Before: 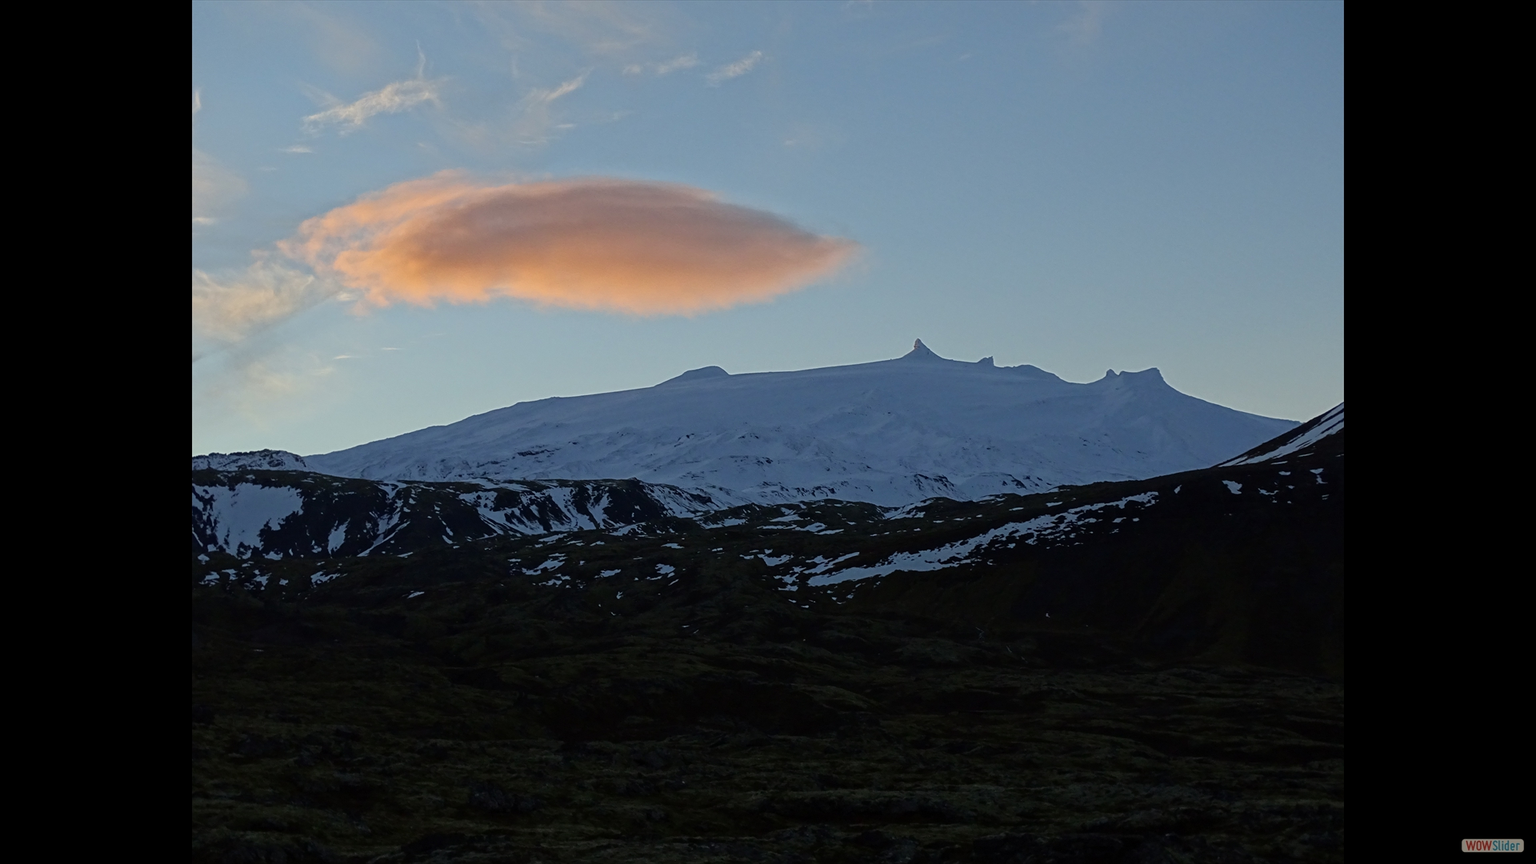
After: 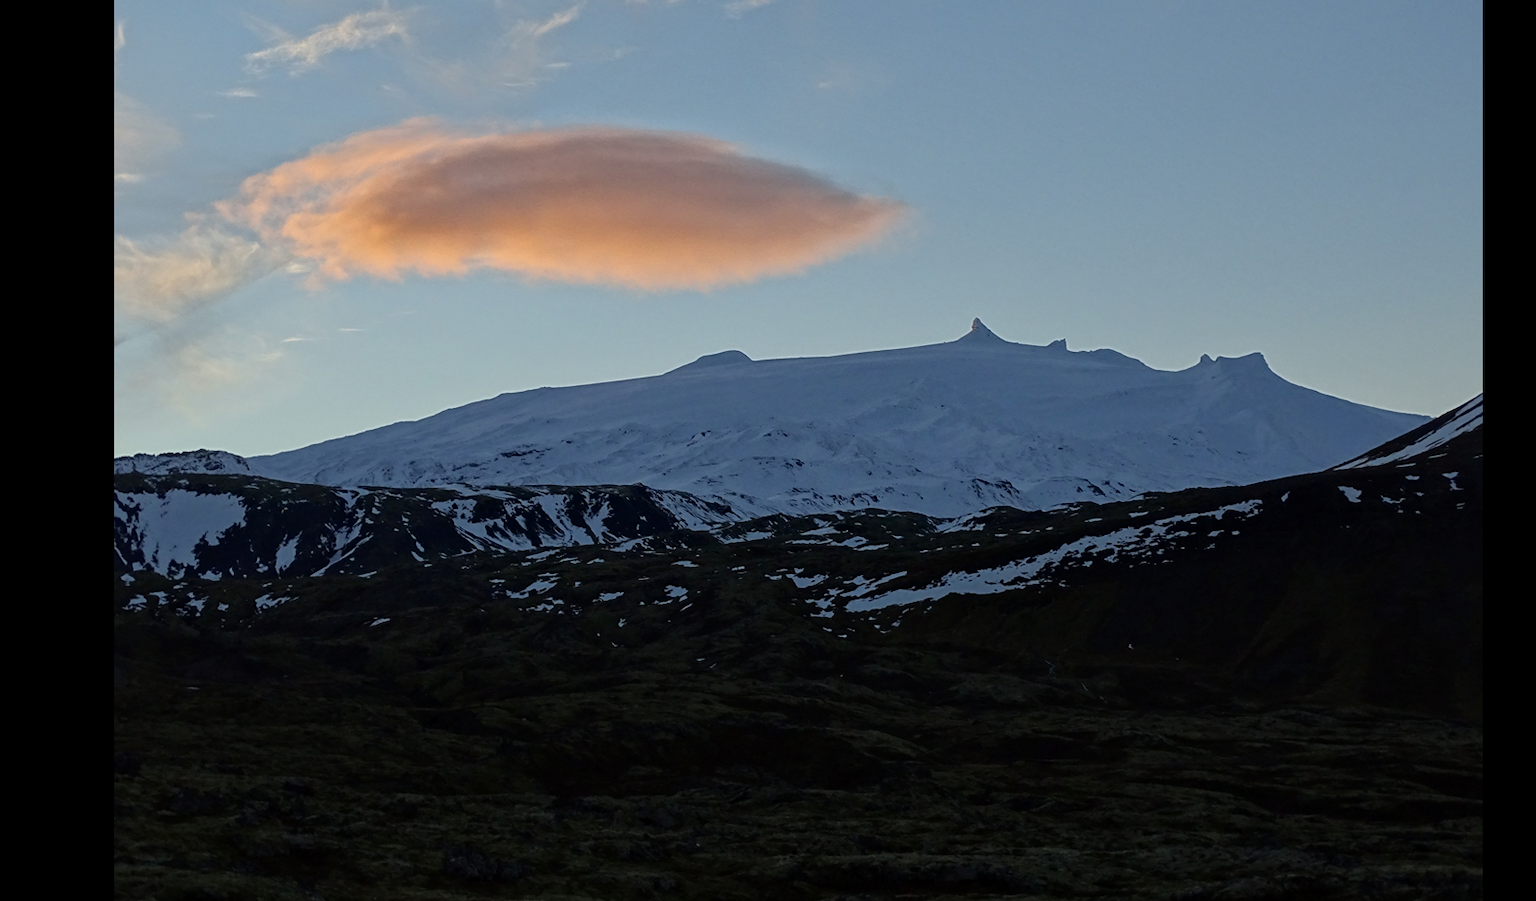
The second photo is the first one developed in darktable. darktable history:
crop: left 6.286%, top 8.272%, right 9.542%, bottom 3.931%
local contrast: mode bilateral grid, contrast 21, coarseness 50, detail 119%, midtone range 0.2
